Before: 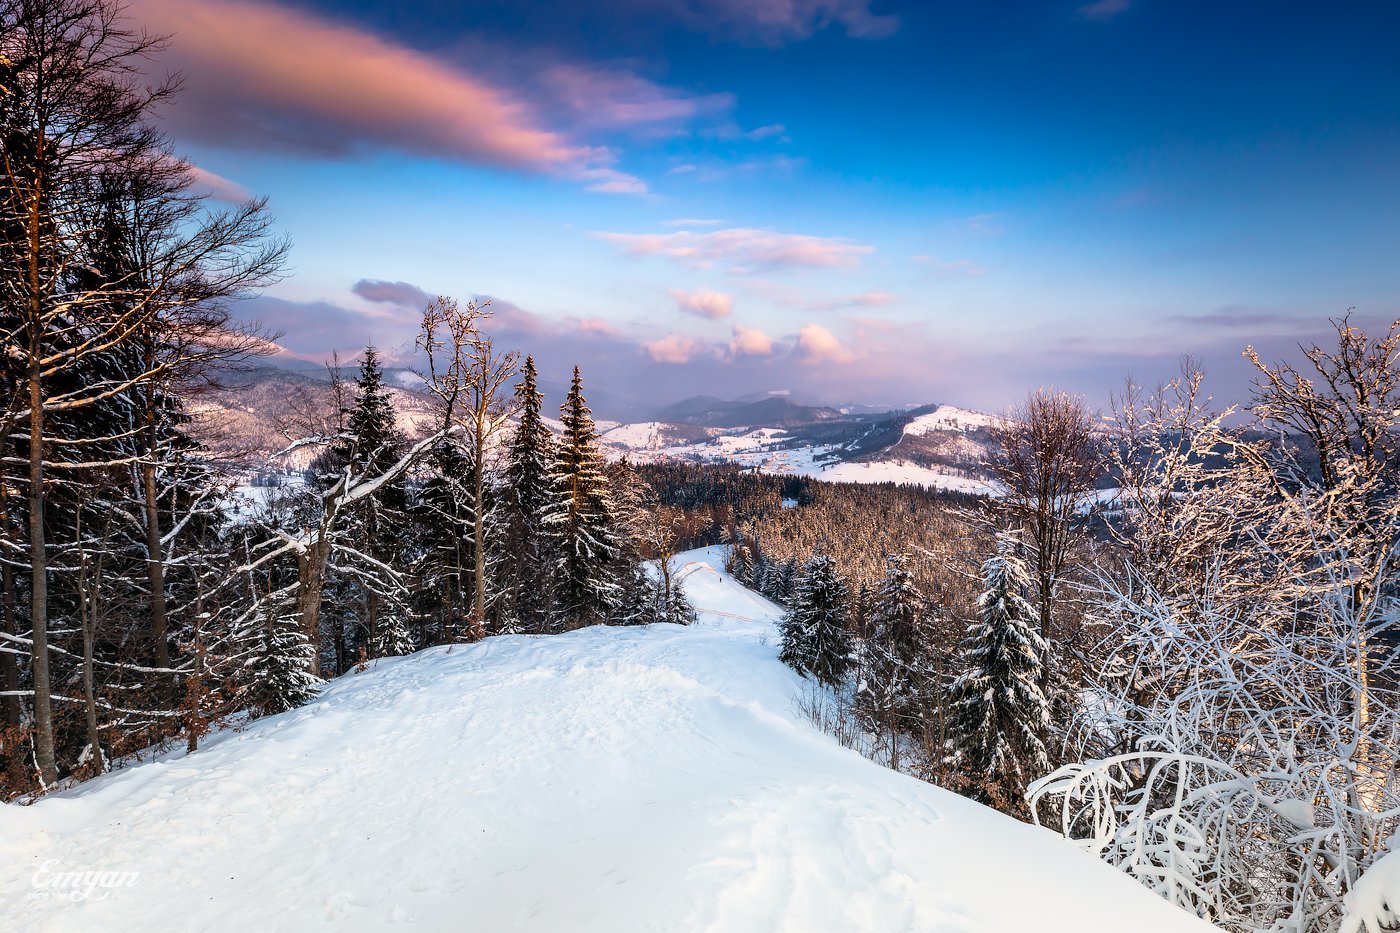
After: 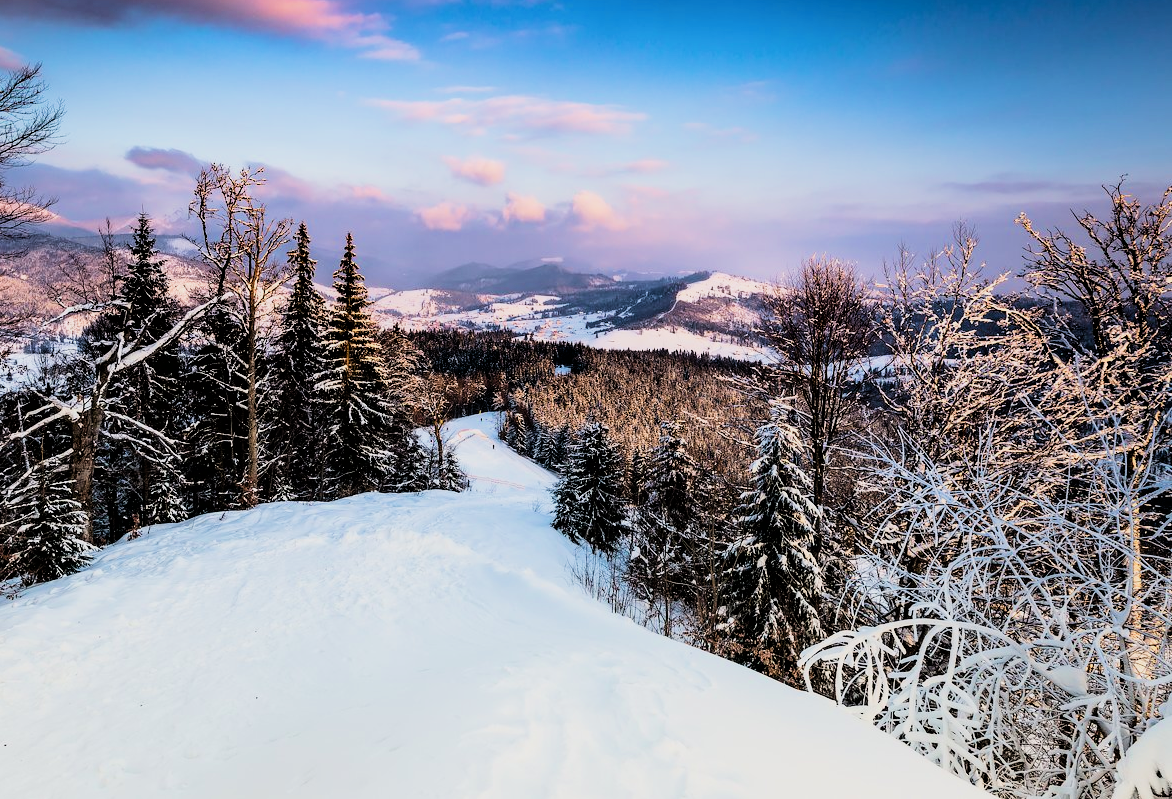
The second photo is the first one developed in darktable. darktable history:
crop: left 16.26%, top 14.335%
velvia: on, module defaults
filmic rgb: black relative exposure -5.05 EV, white relative exposure 3.96 EV, hardness 2.89, contrast 1.492
